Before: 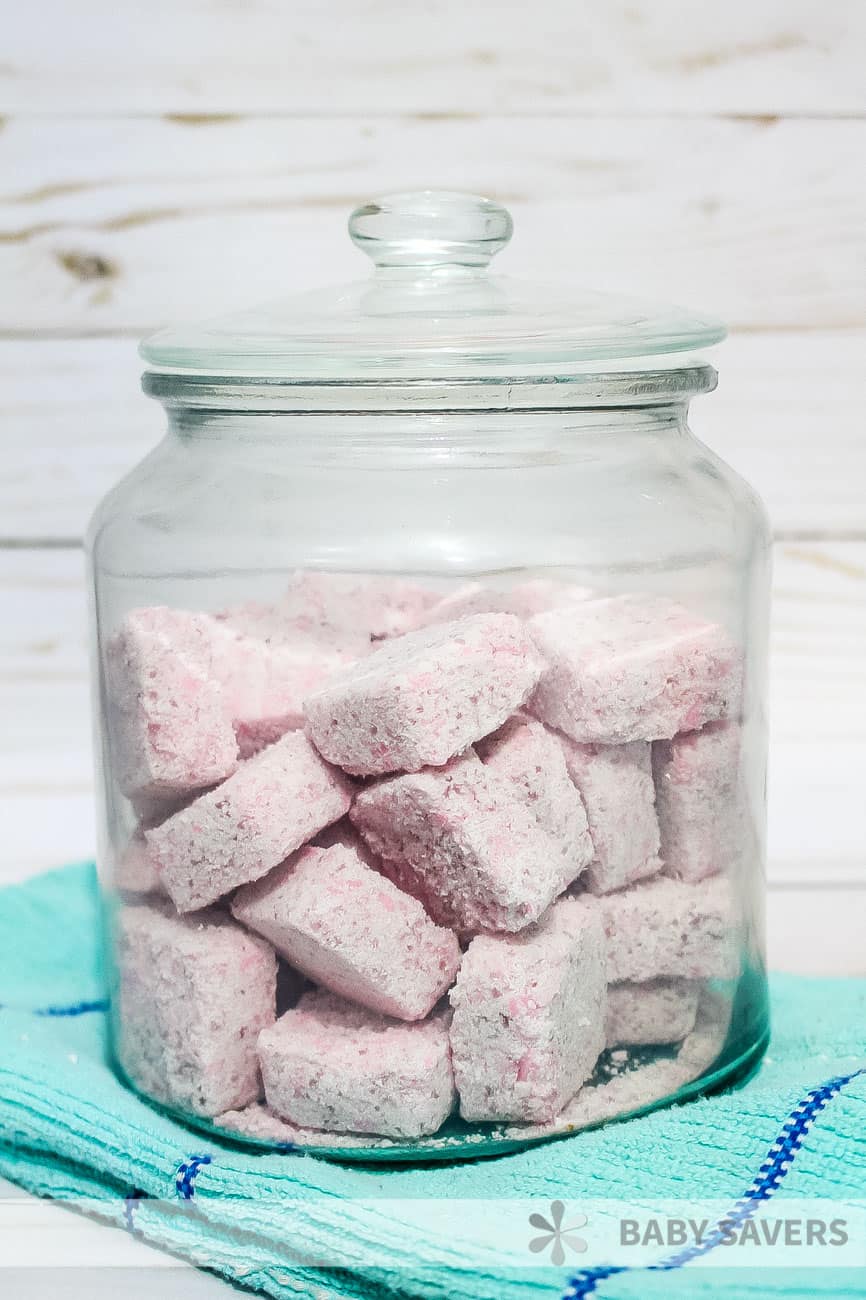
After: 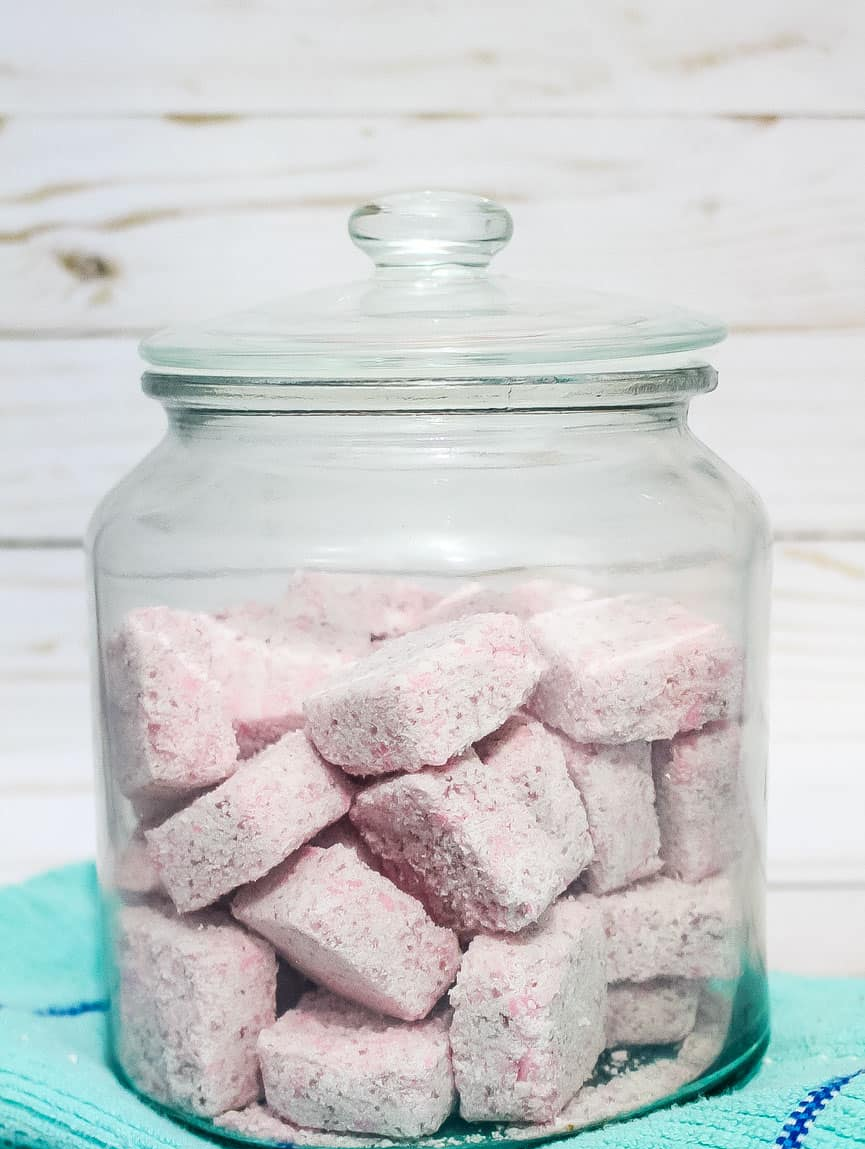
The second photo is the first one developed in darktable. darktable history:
crop and rotate: top 0%, bottom 11.539%
